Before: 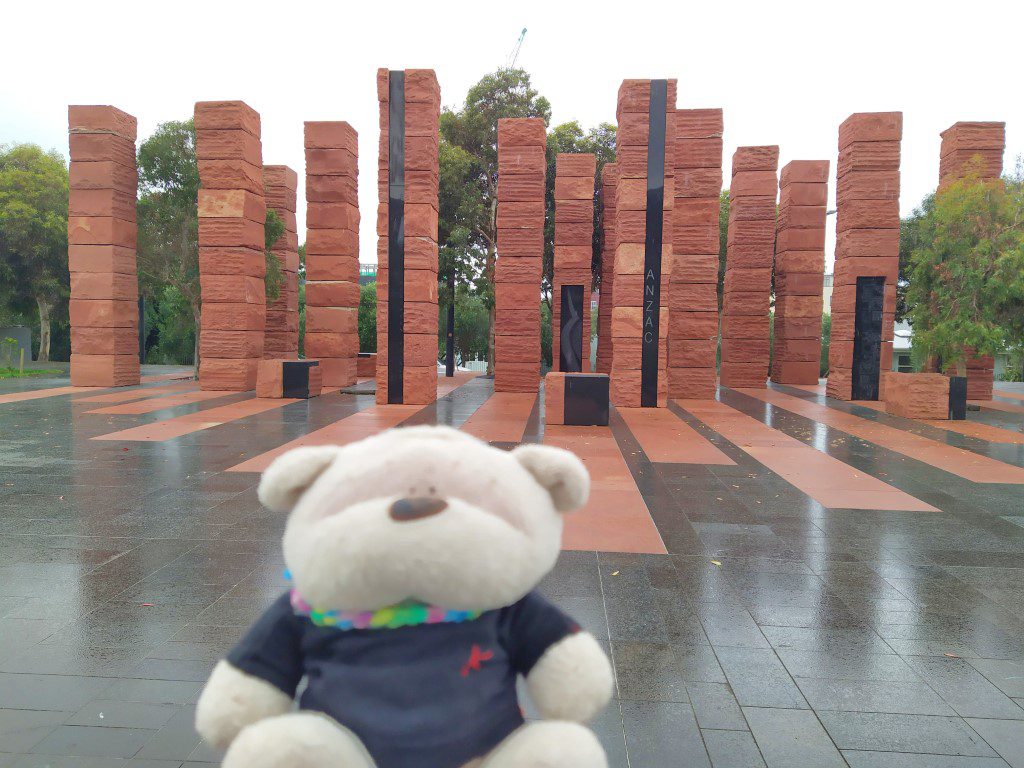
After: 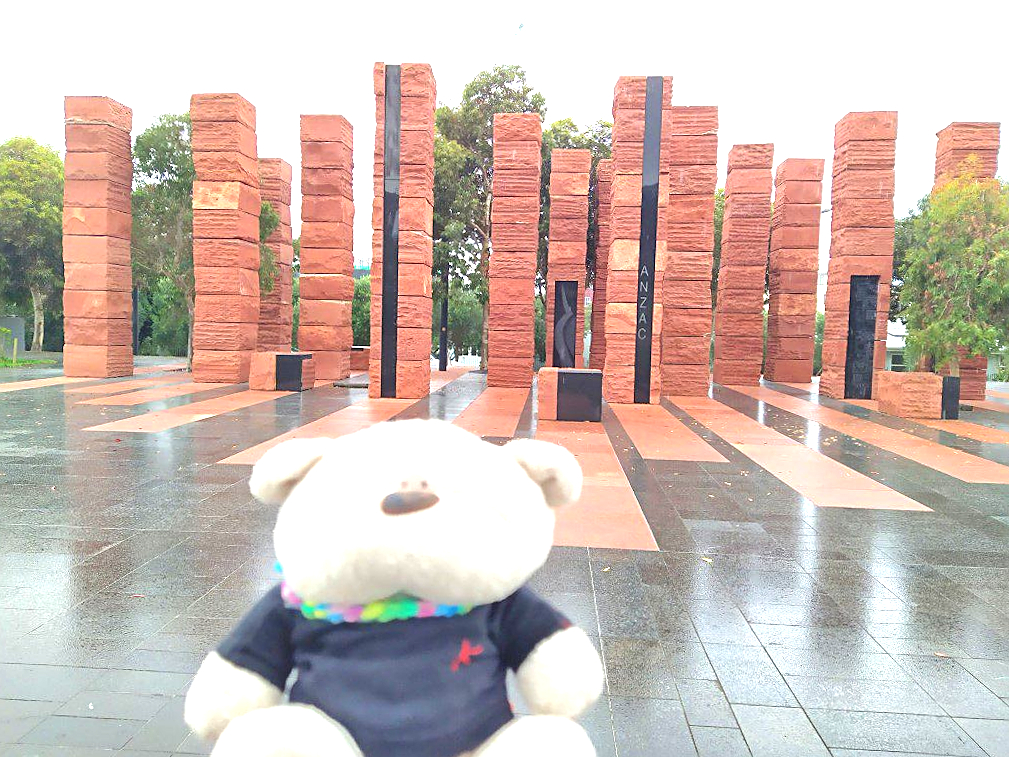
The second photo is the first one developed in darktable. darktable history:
crop and rotate: angle -0.601°
exposure: exposure 1.21 EV, compensate exposure bias true, compensate highlight preservation false
local contrast: mode bilateral grid, contrast 9, coarseness 24, detail 110%, midtone range 0.2
sharpen: on, module defaults
